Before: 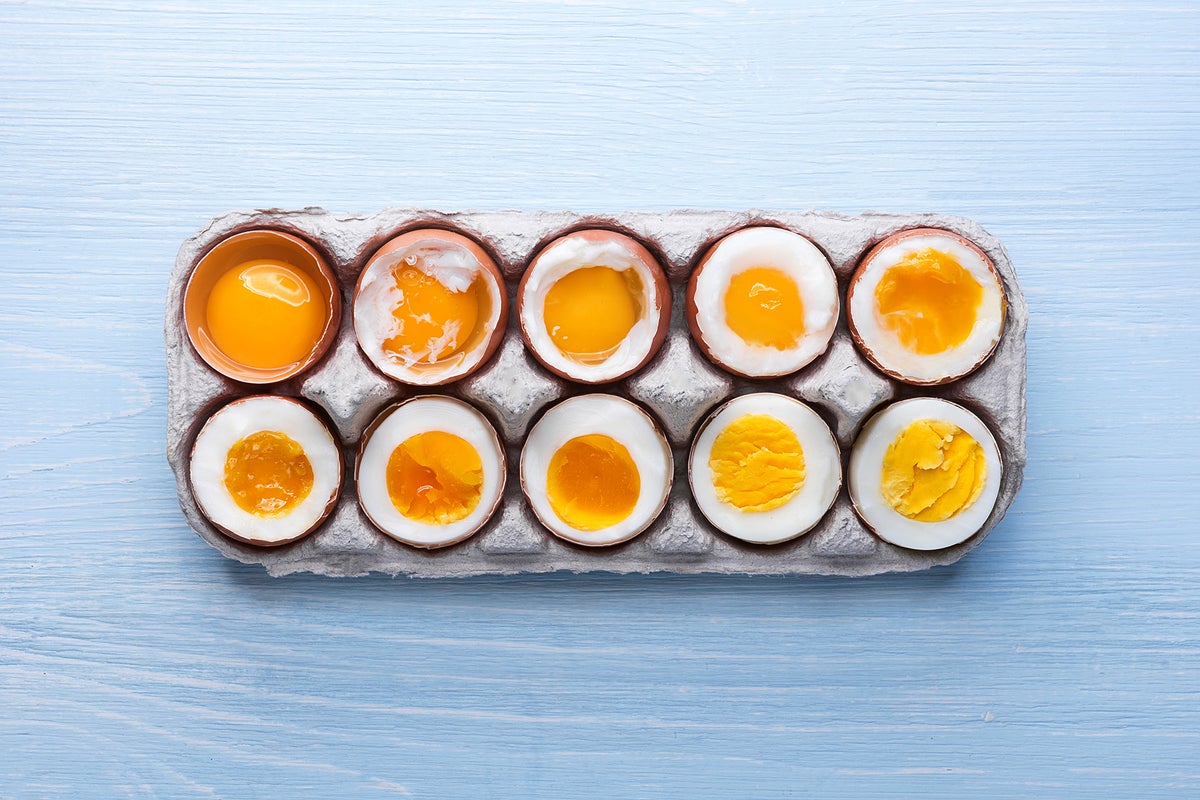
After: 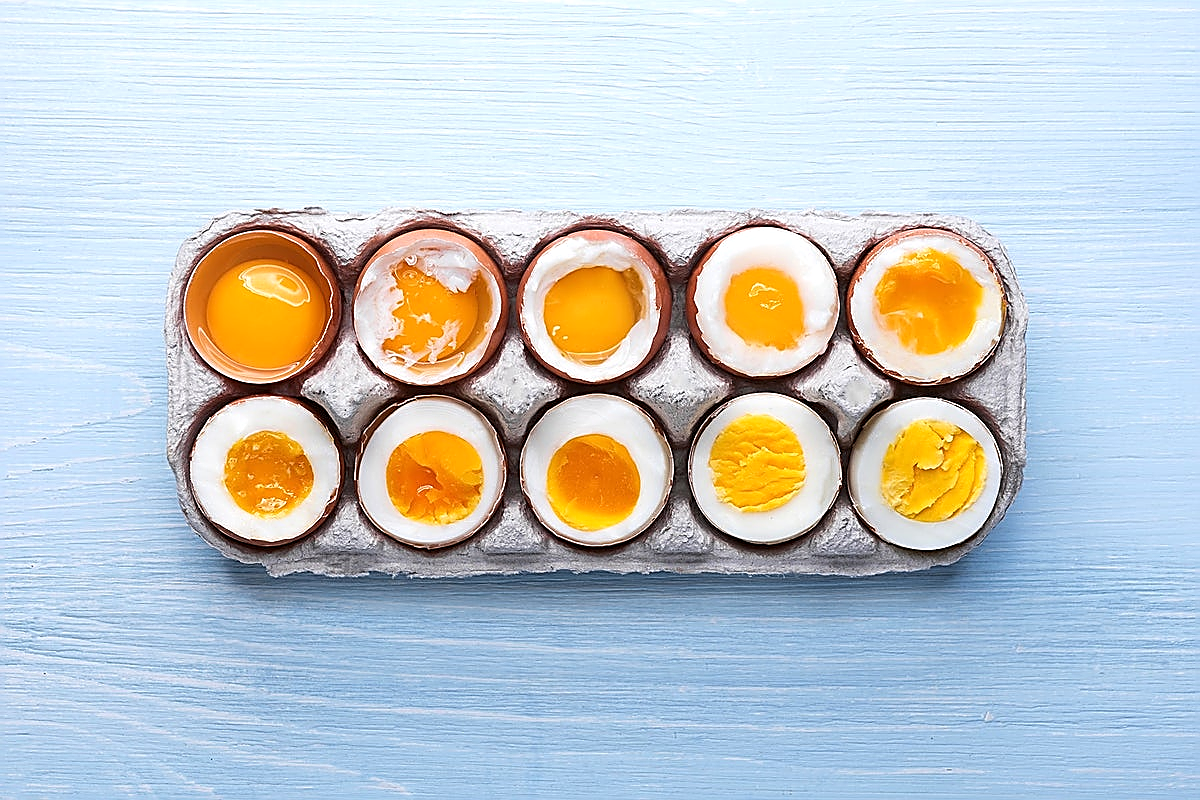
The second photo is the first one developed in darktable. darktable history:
sharpen: radius 1.642, amount 1.28
exposure: exposure 0.152 EV, compensate exposure bias true, compensate highlight preservation false
